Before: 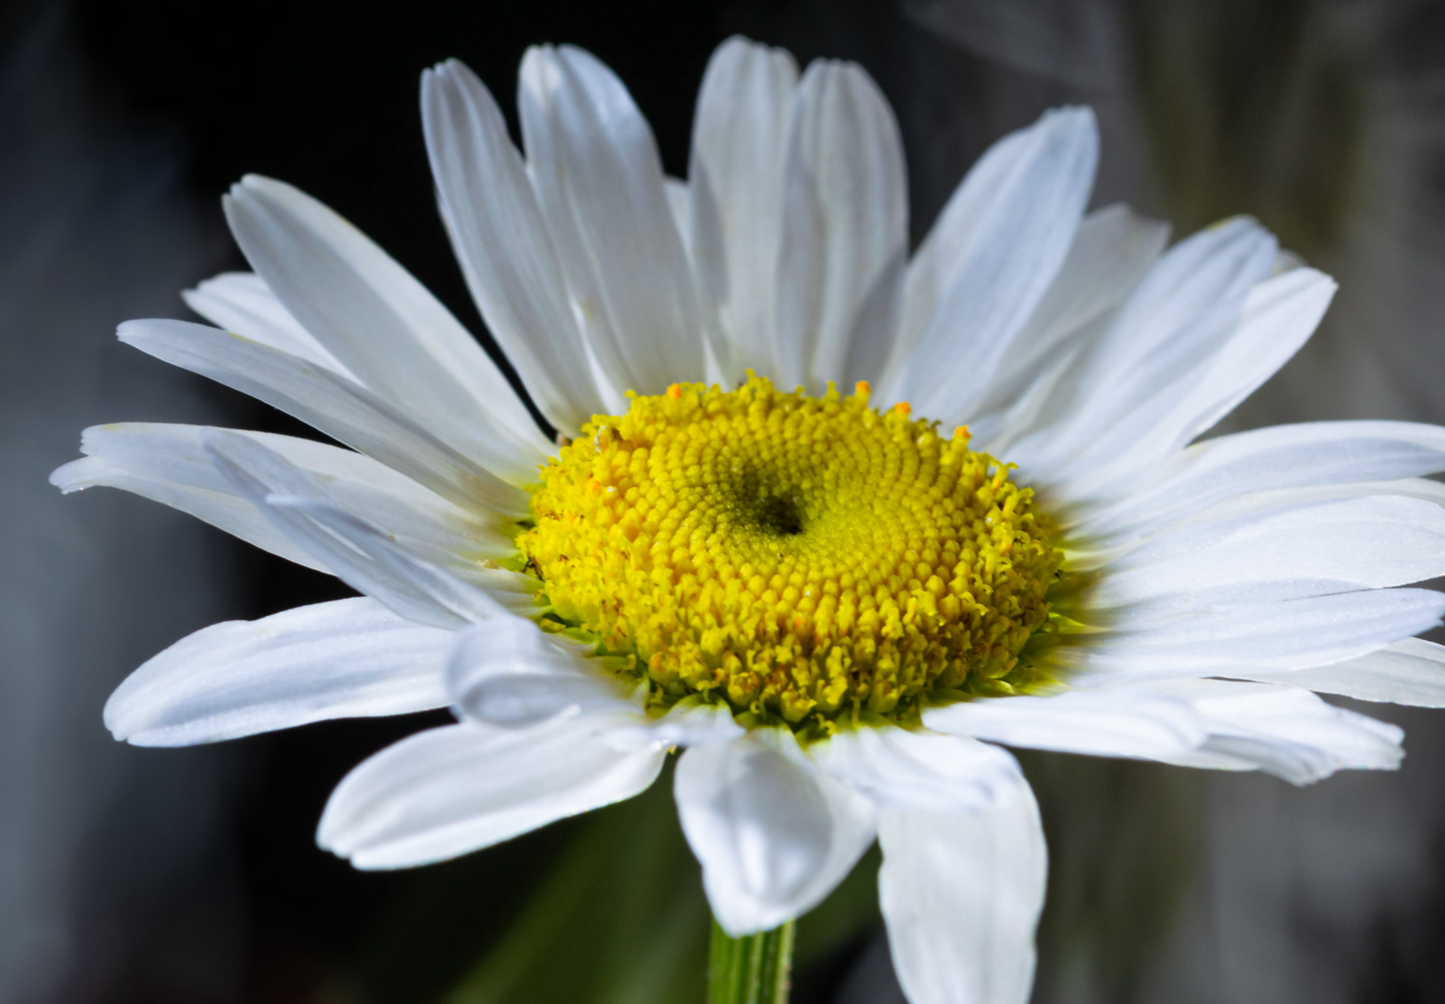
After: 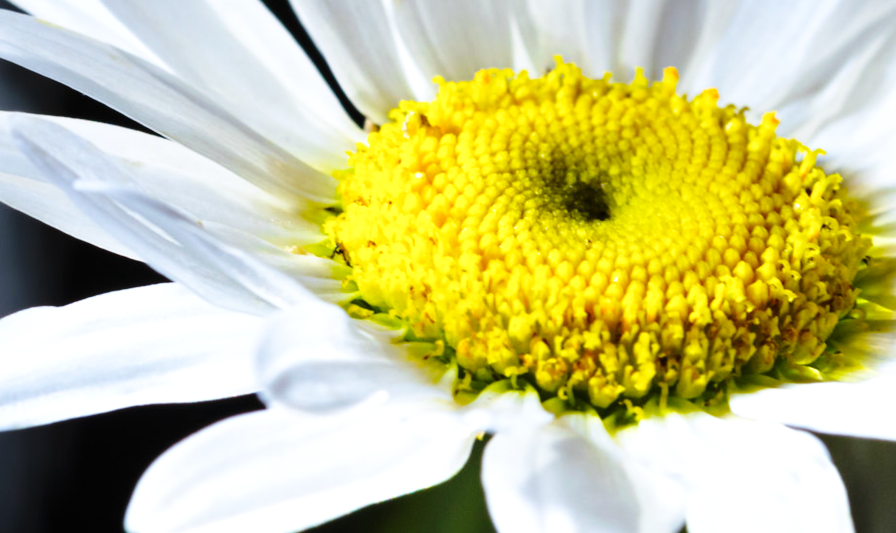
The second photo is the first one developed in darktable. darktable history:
crop: left 13.312%, top 31.28%, right 24.627%, bottom 15.582%
base curve: curves: ch0 [(0, 0) (0.028, 0.03) (0.121, 0.232) (0.46, 0.748) (0.859, 0.968) (1, 1)], preserve colors none
levels: levels [0, 0.48, 0.961]
